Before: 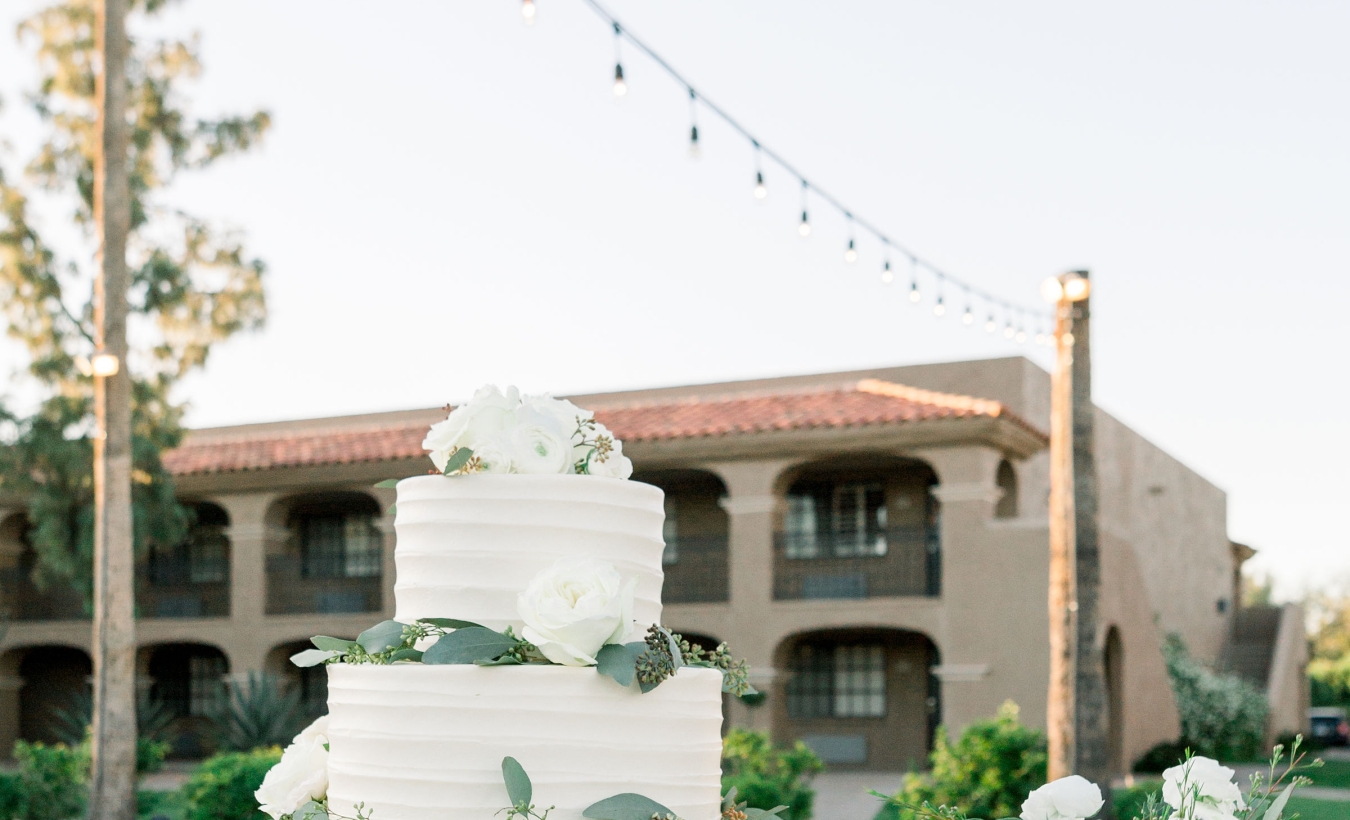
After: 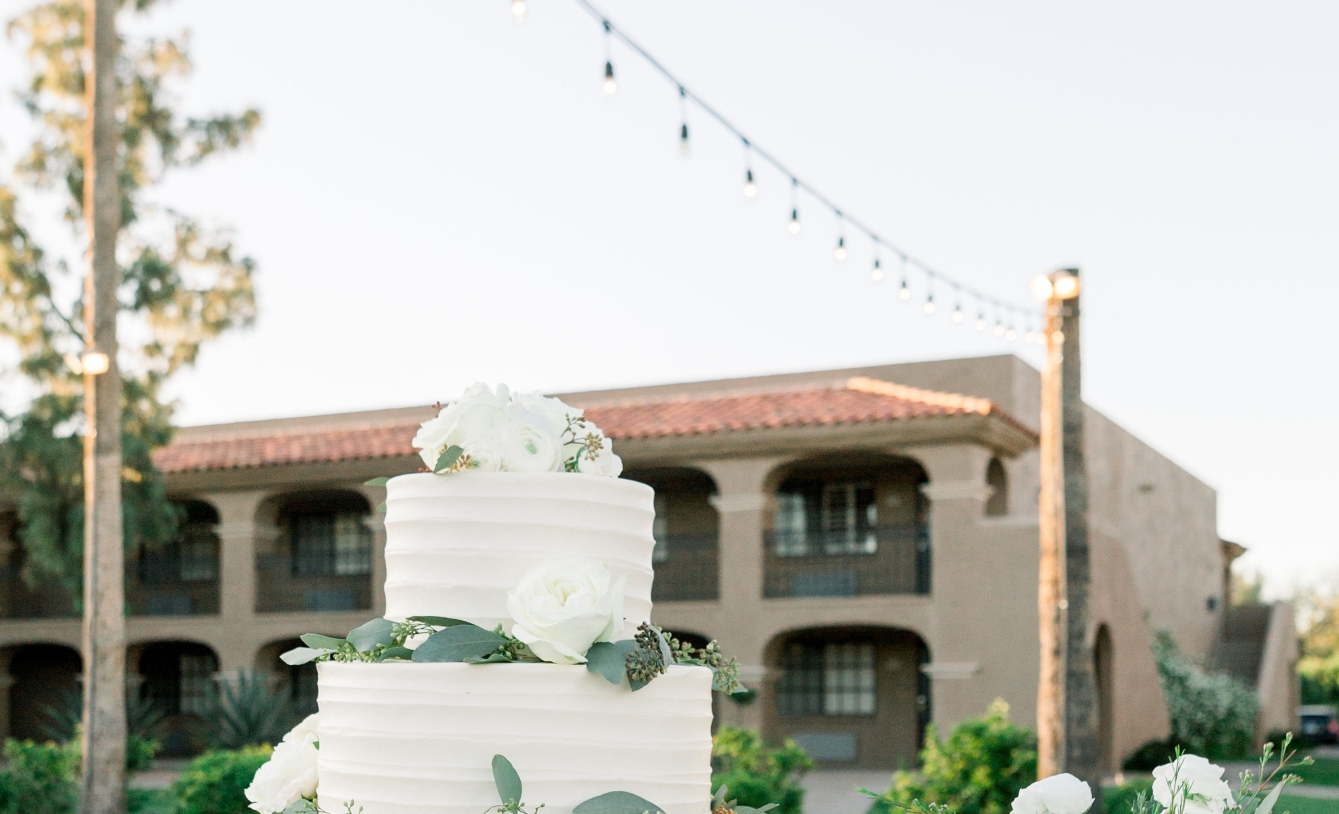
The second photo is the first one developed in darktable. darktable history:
crop and rotate: left 0.778%, top 0.304%, bottom 0.397%
